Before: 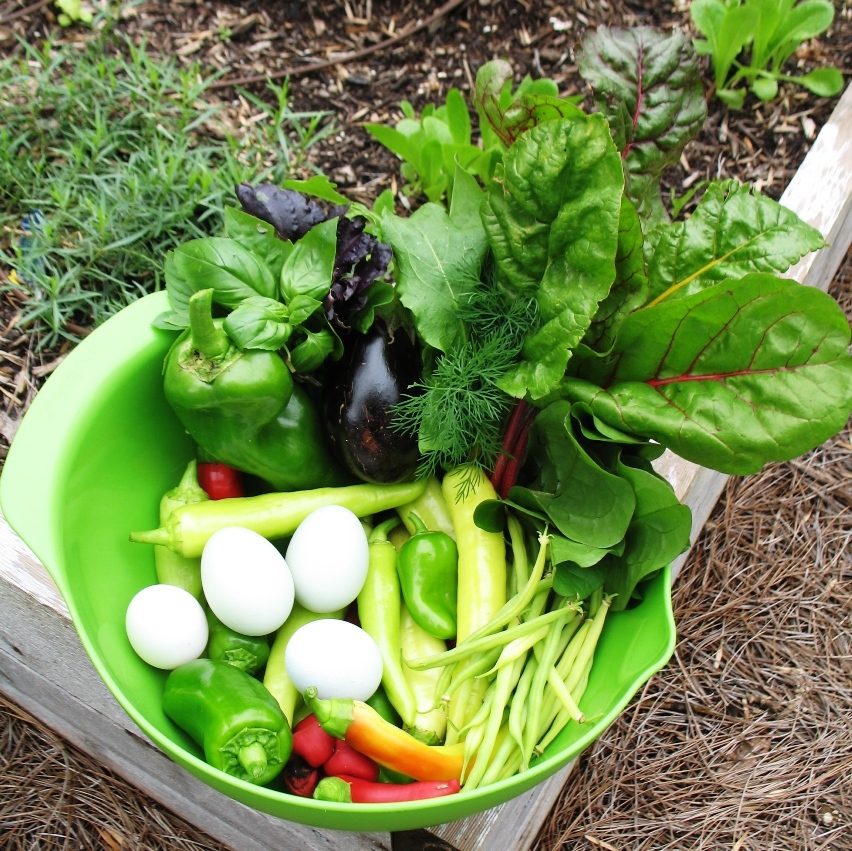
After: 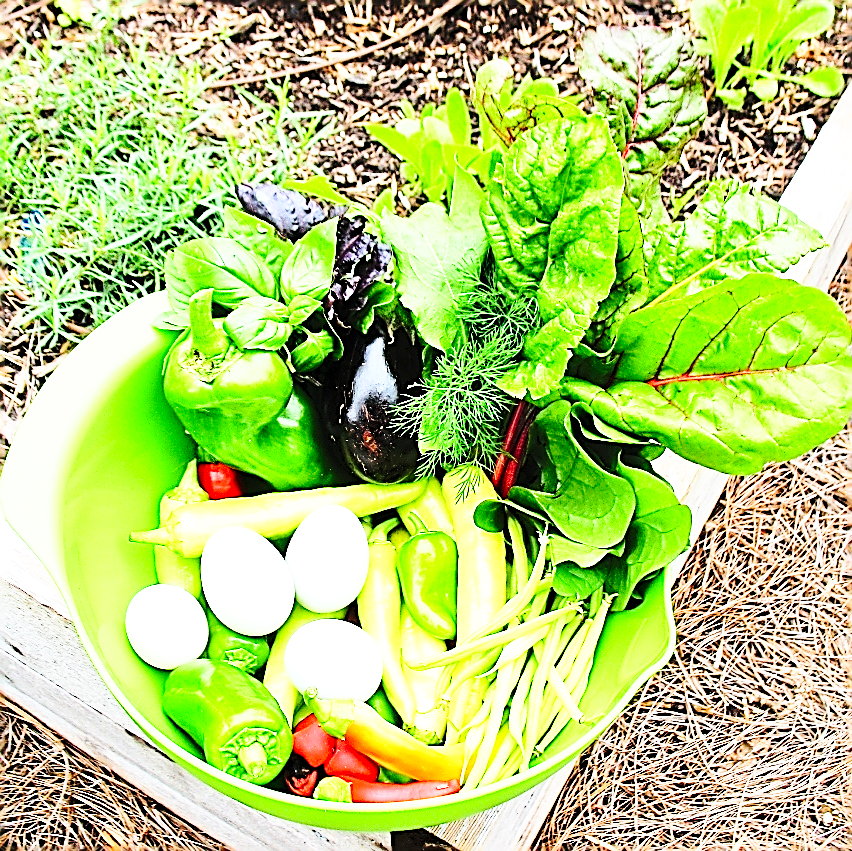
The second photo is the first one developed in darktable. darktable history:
sharpen: amount 1.861
contrast brightness saturation: contrast 0.2, brightness 0.16, saturation 0.22
tone equalizer: -8 EV 0.001 EV, -7 EV -0.004 EV, -6 EV 0.009 EV, -5 EV 0.032 EV, -4 EV 0.276 EV, -3 EV 0.644 EV, -2 EV 0.584 EV, -1 EV 0.187 EV, +0 EV 0.024 EV
base curve: curves: ch0 [(0, 0) (0.028, 0.03) (0.105, 0.232) (0.387, 0.748) (0.754, 0.968) (1, 1)], fusion 1, exposure shift 0.576, preserve colors none
